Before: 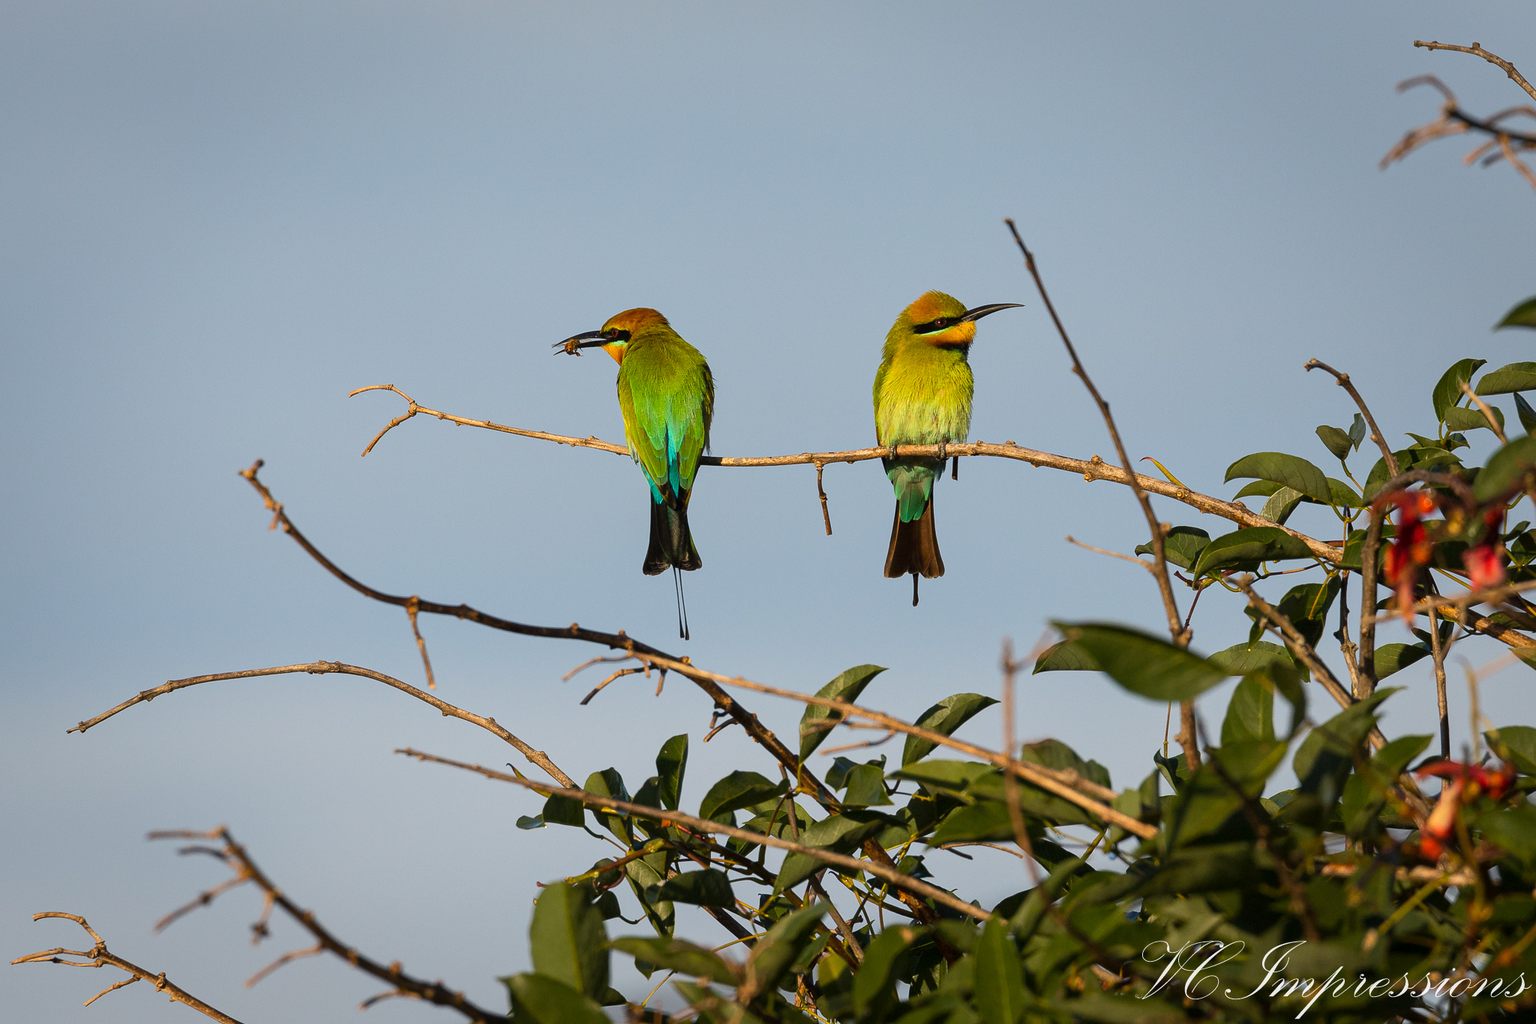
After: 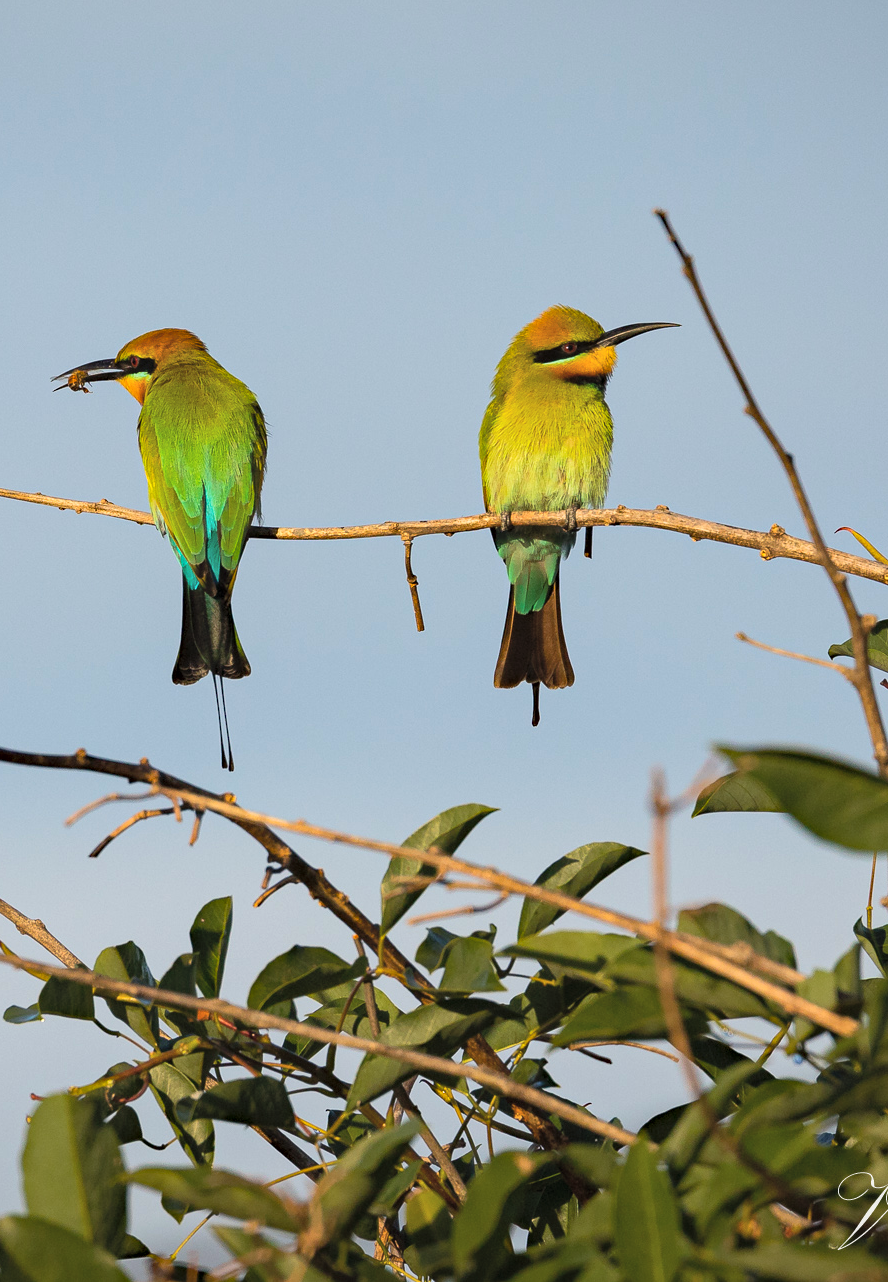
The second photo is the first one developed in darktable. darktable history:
contrast brightness saturation: brightness 0.15
crop: left 33.452%, top 6.025%, right 23.155%
haze removal: adaptive false
